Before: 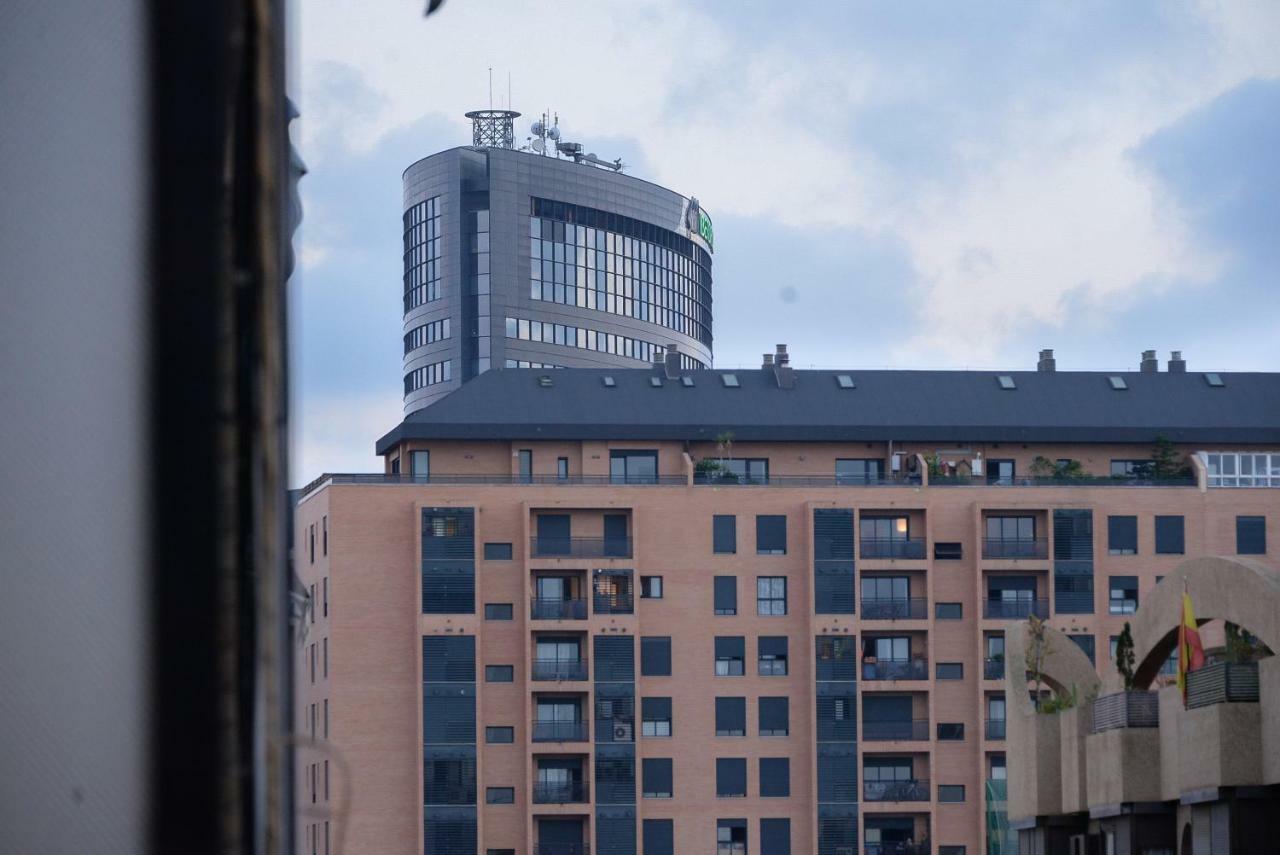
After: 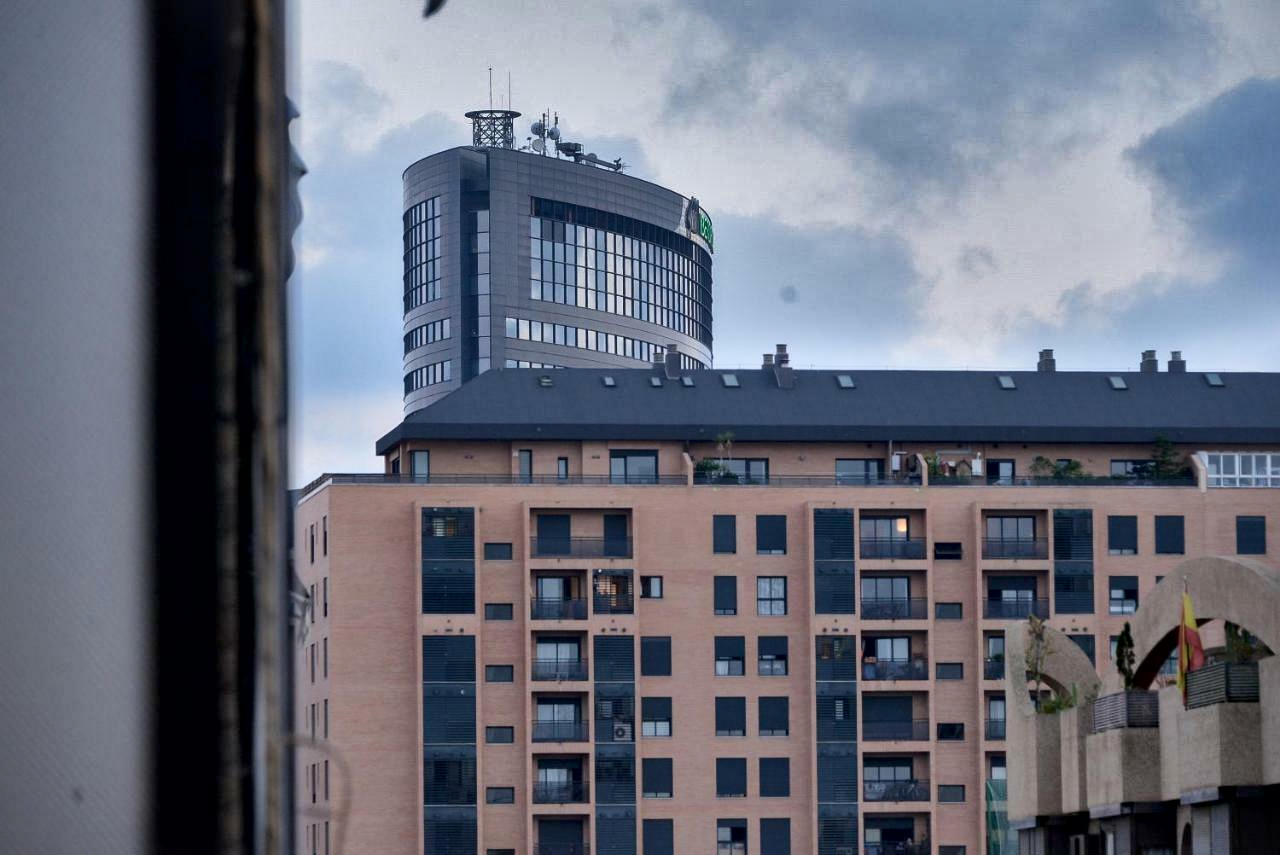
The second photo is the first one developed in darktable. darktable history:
local contrast: mode bilateral grid, contrast 25, coarseness 47, detail 151%, midtone range 0.2
shadows and highlights: white point adjustment -3.64, highlights -63.34, highlights color adjustment 42%, soften with gaussian
